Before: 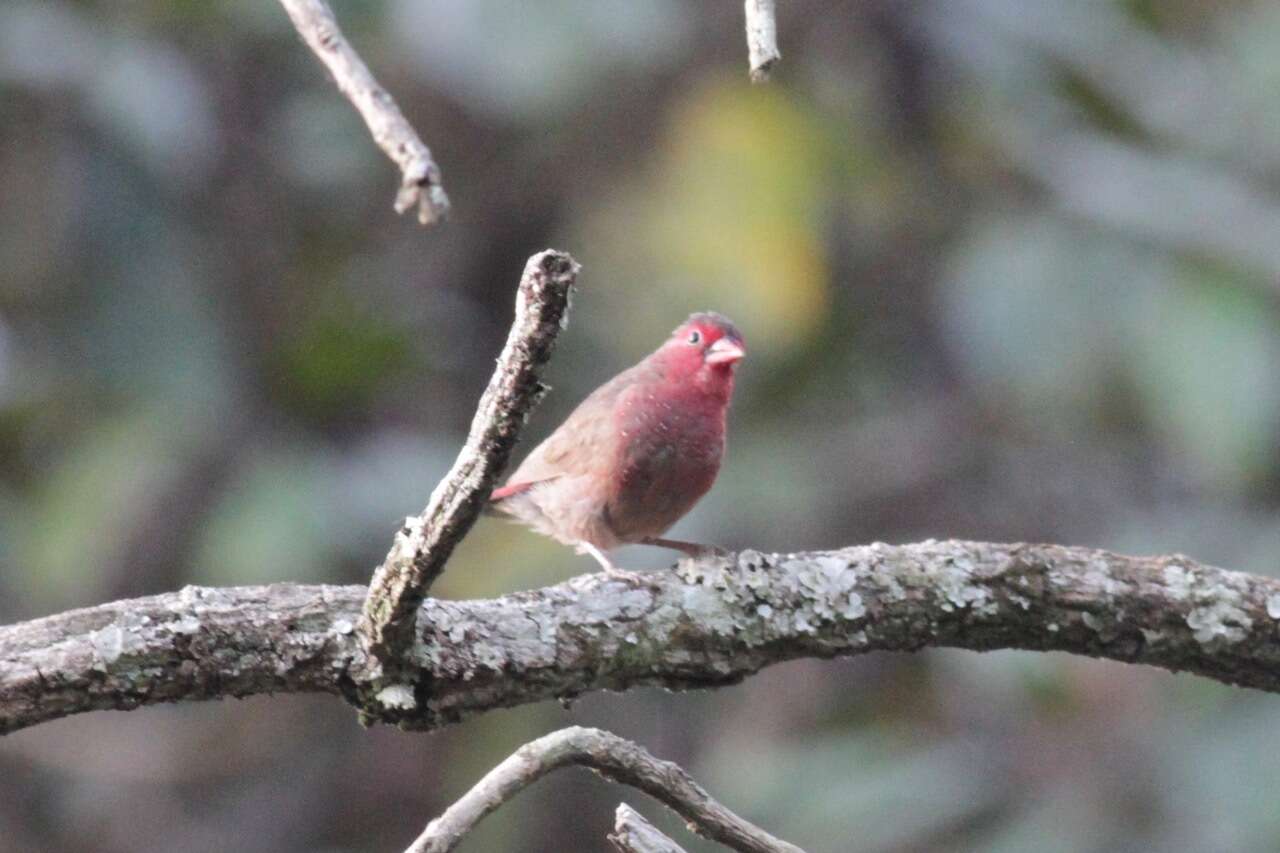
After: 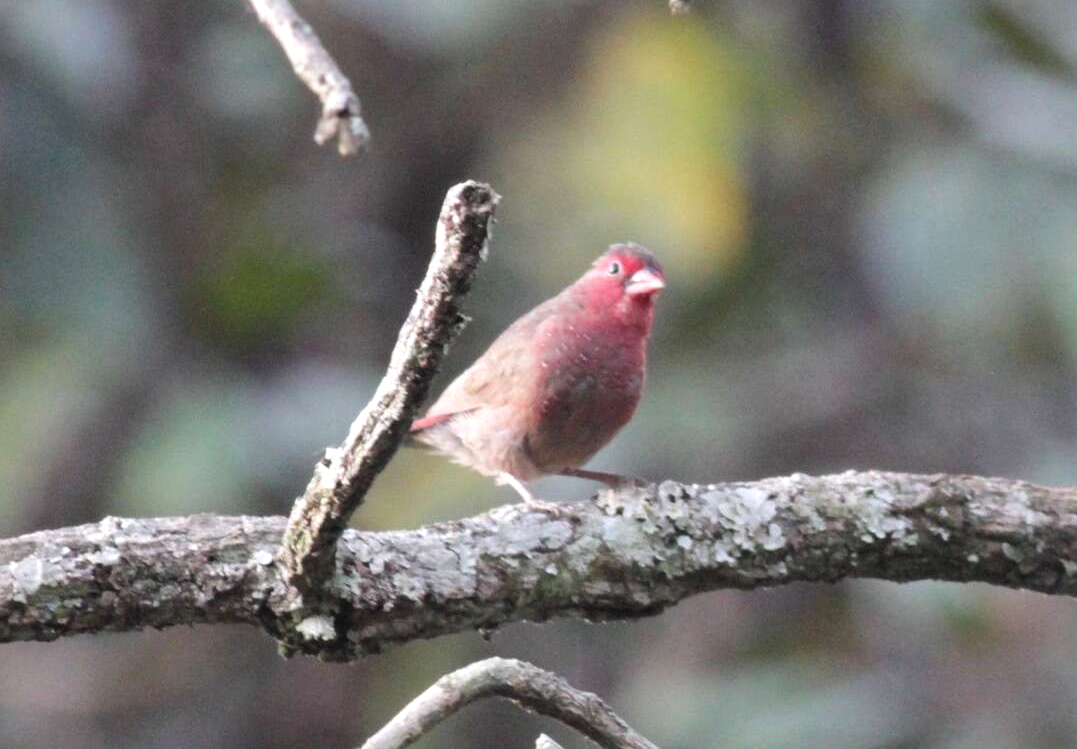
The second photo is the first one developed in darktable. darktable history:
crop: left 6.283%, top 8.142%, right 9.54%, bottom 4.034%
shadows and highlights: shadows 62.67, white point adjustment 0.312, highlights -33.34, compress 83.73%
levels: black 0.083%, levels [0.016, 0.484, 0.953]
